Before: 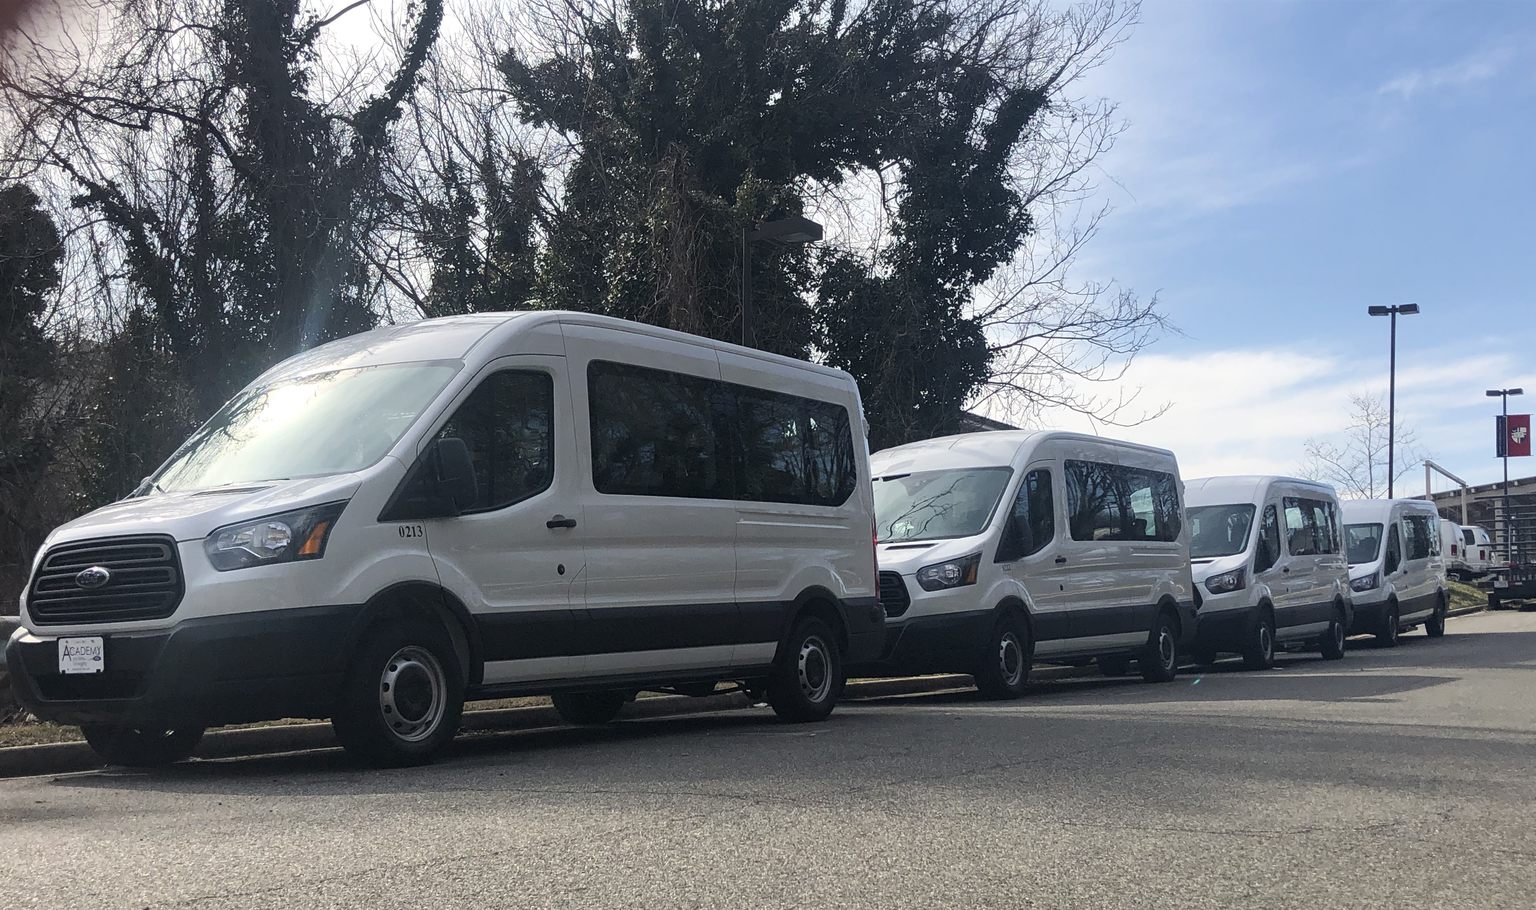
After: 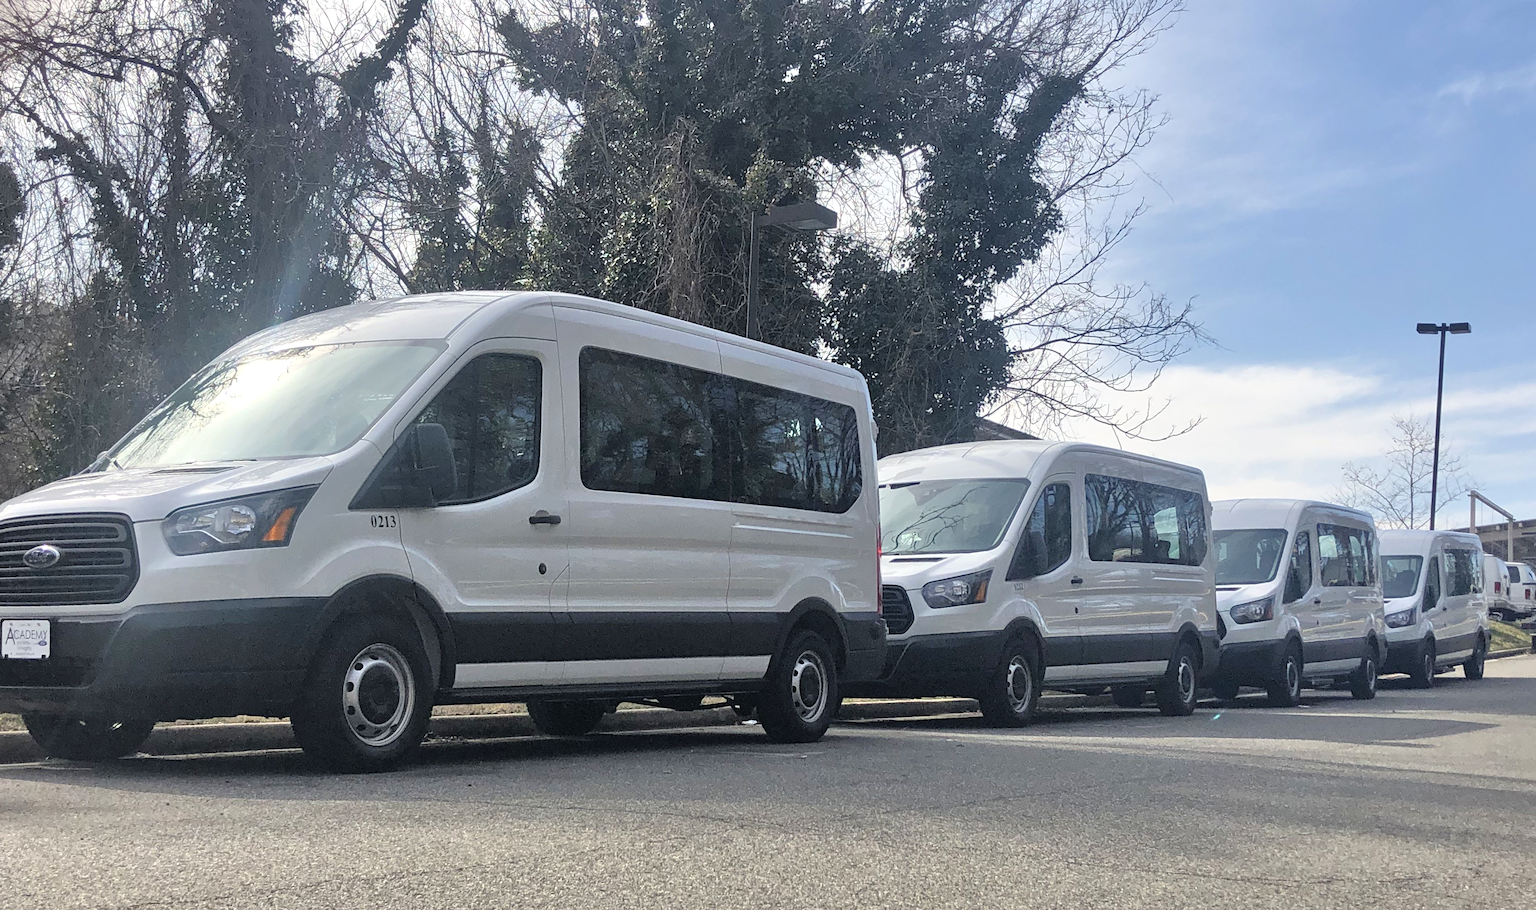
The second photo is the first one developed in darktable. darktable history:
shadows and highlights: shadows 37.27, highlights -28.18, soften with gaussian
tone equalizer: -7 EV 0.15 EV, -6 EV 0.6 EV, -5 EV 1.15 EV, -4 EV 1.33 EV, -3 EV 1.15 EV, -2 EV 0.6 EV, -1 EV 0.15 EV, mask exposure compensation -0.5 EV
crop and rotate: angle -2.38°
